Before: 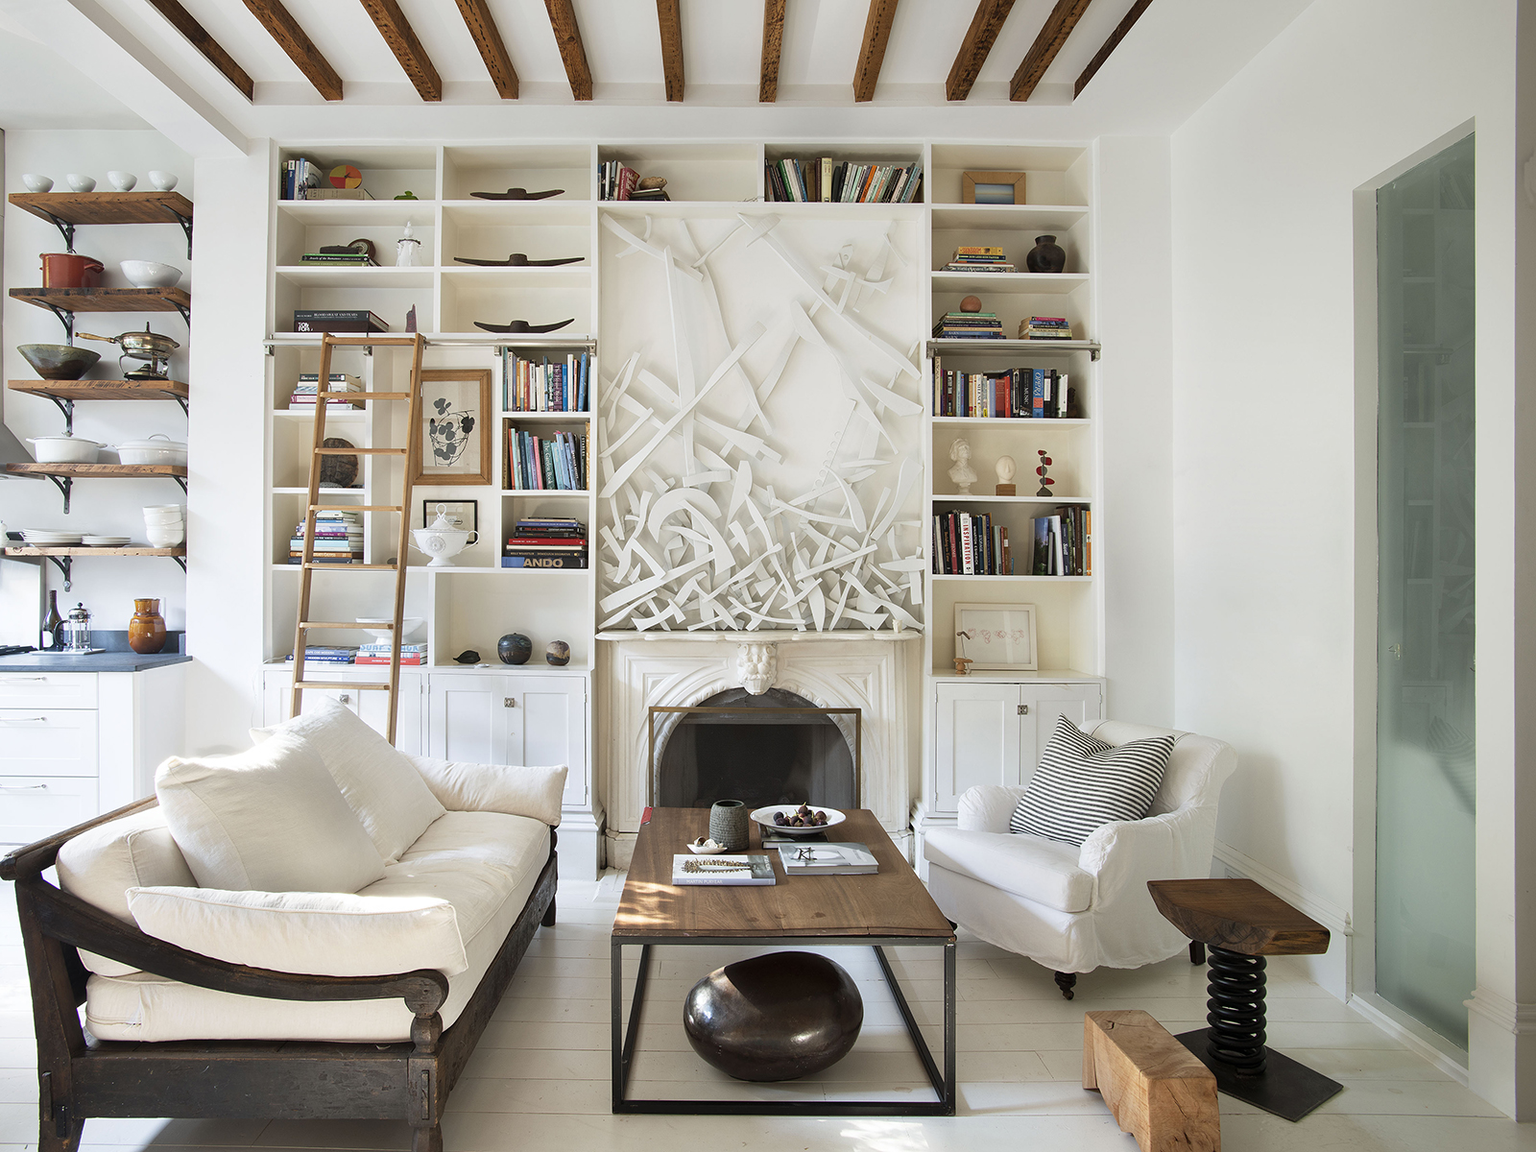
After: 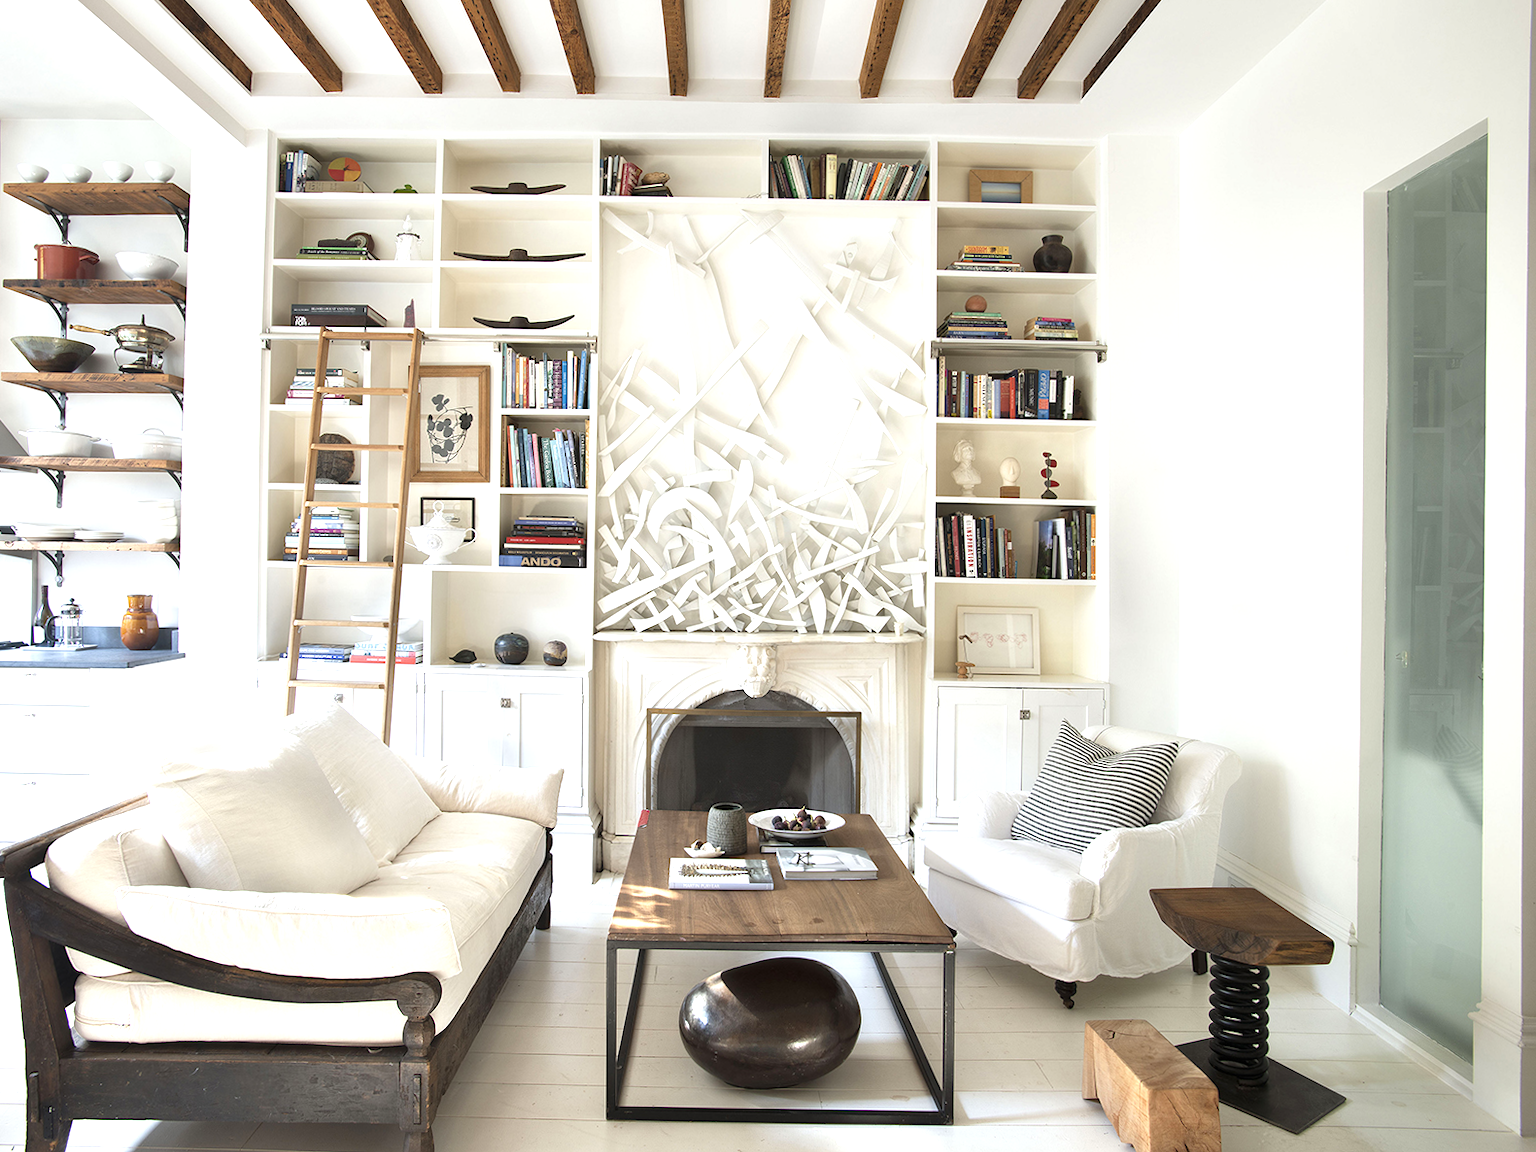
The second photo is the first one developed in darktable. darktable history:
exposure: black level correction 0, exposure 0.7 EV, compensate highlight preservation false
contrast brightness saturation: contrast 0.01, saturation -0.05
crop and rotate: angle -0.5°
